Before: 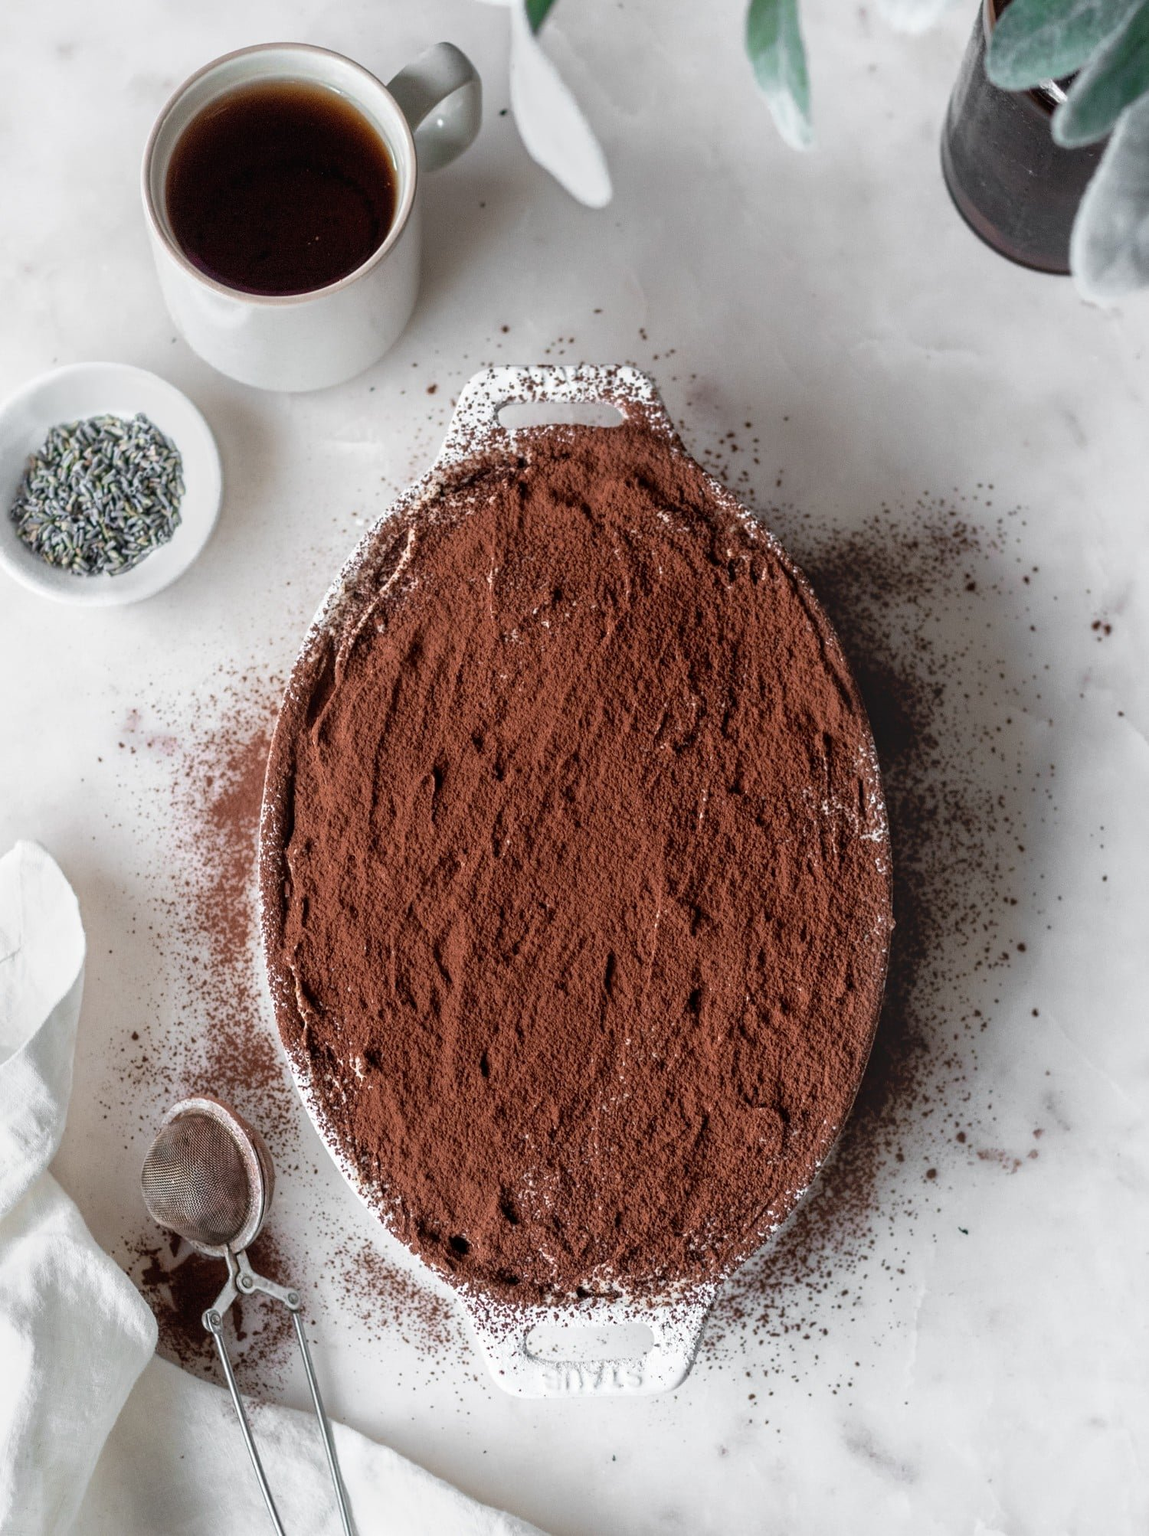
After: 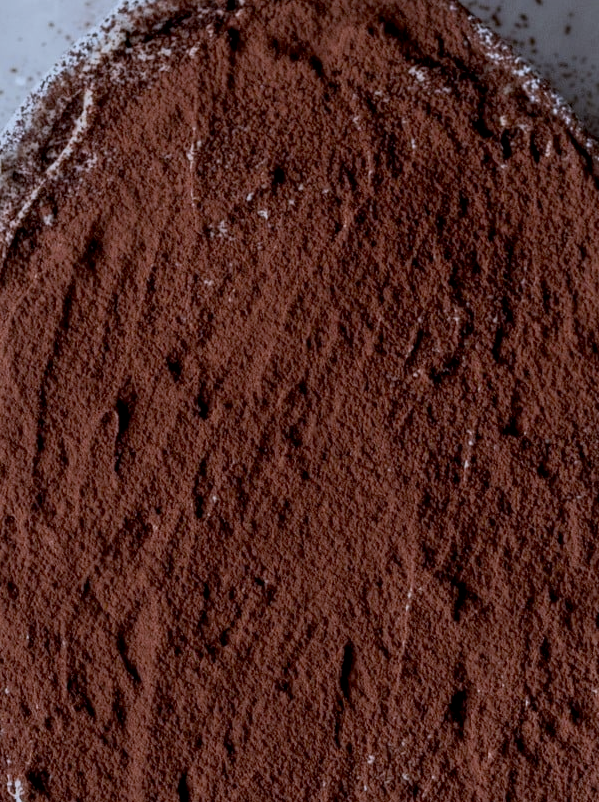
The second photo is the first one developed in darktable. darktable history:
exposure: black level correction 0.009, exposure -0.637 EV, compensate highlight preservation false
white balance: red 0.926, green 1.003, blue 1.133
crop: left 30%, top 30%, right 30%, bottom 30%
